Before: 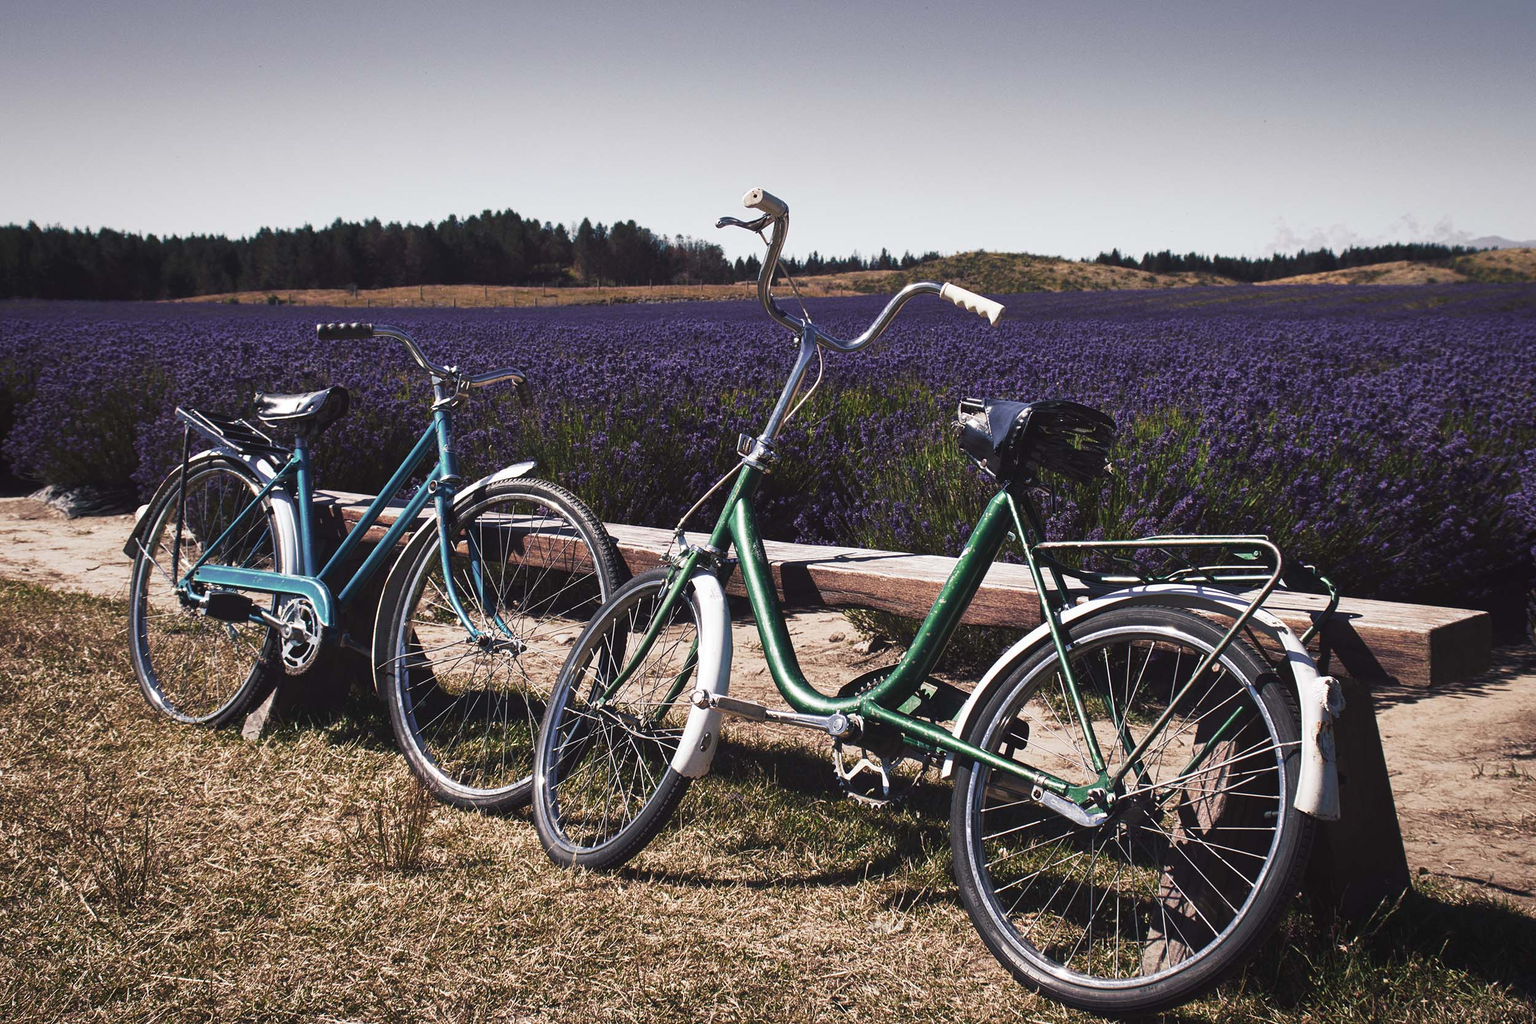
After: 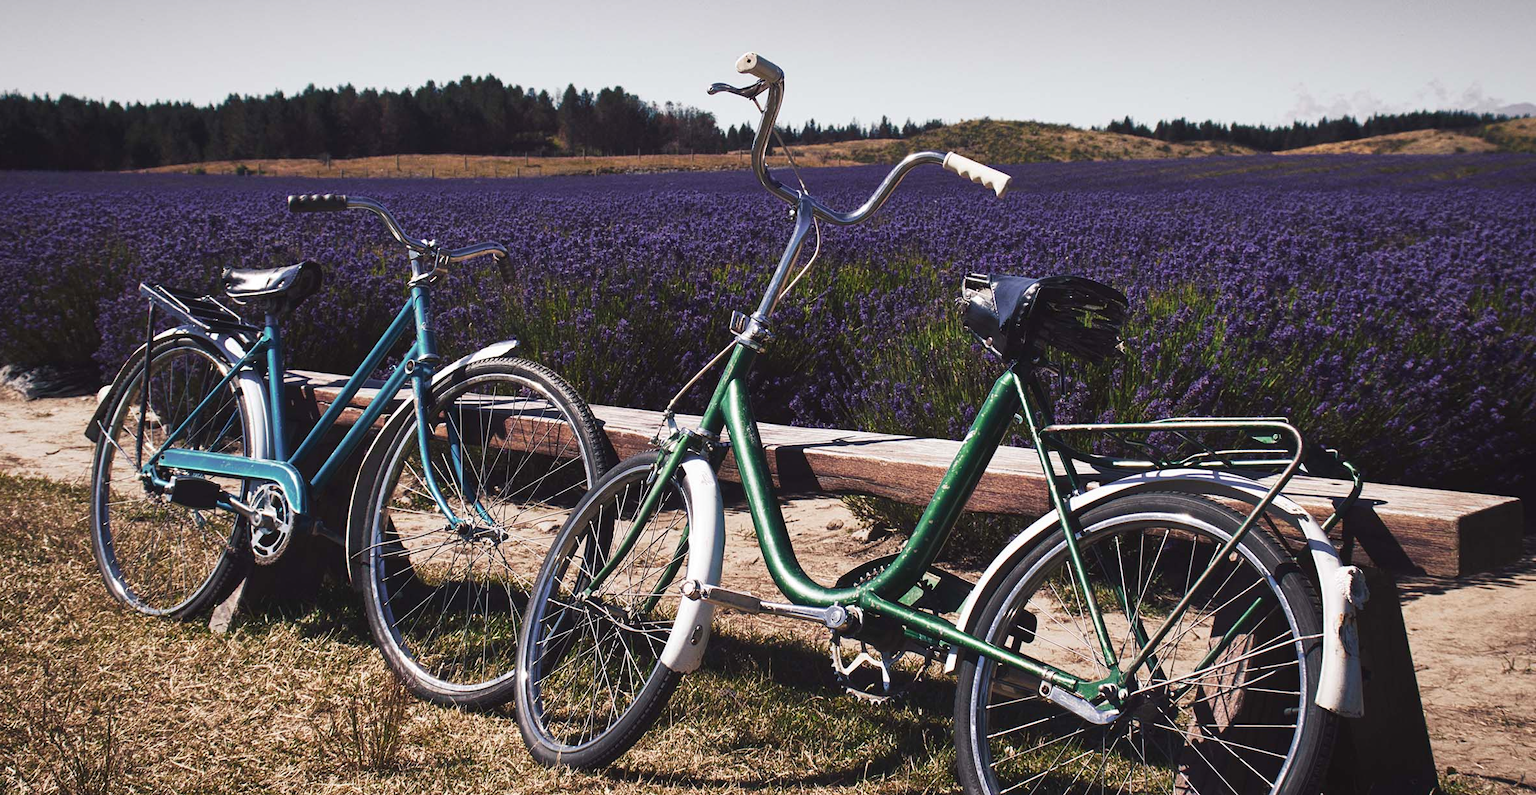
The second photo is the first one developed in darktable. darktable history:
crop and rotate: left 2.836%, top 13.536%, right 2.039%, bottom 12.583%
color correction: highlights b* 0.06, saturation 1.12
